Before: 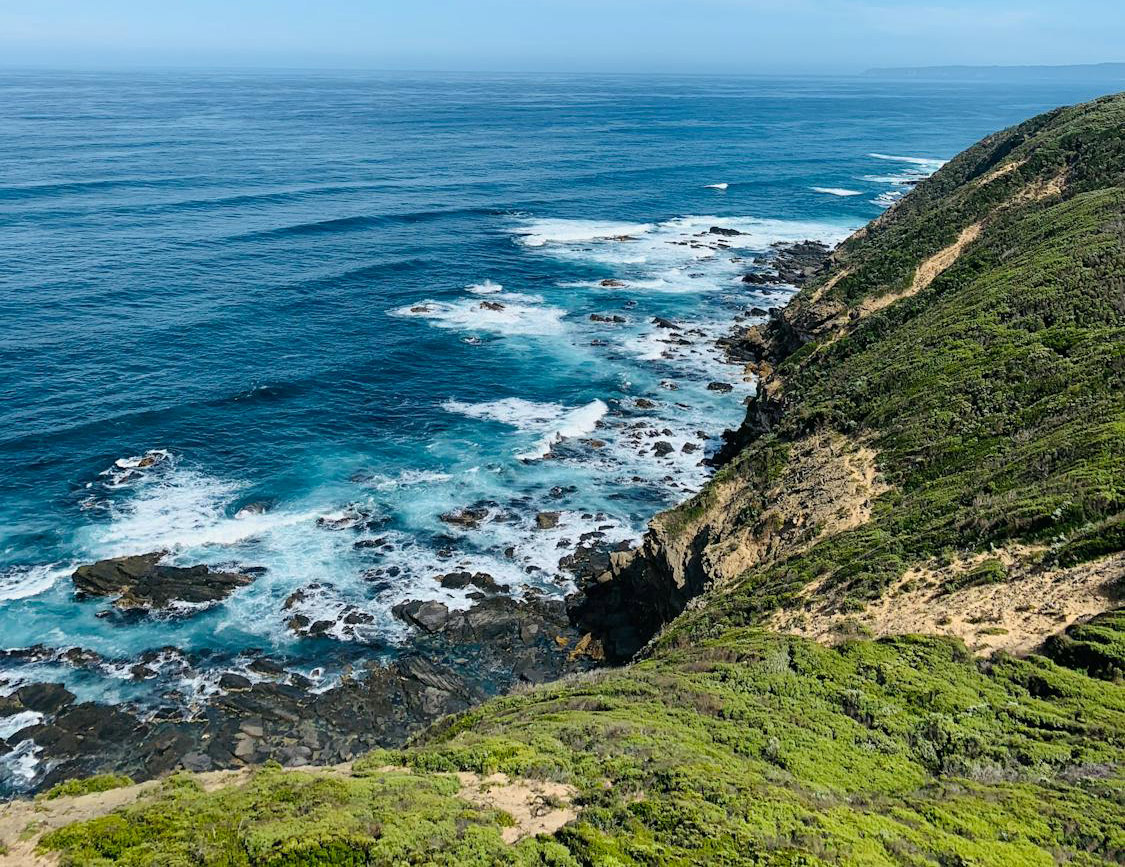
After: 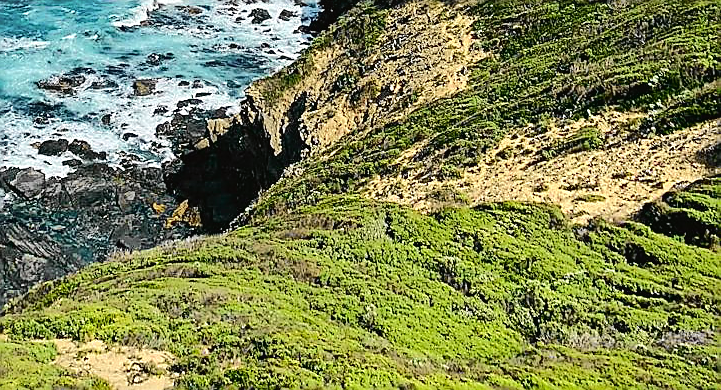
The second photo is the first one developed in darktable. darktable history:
crop and rotate: left 35.884%, top 49.949%, bottom 4.991%
tone curve: curves: ch0 [(0, 0.019) (0.066, 0.054) (0.184, 0.184) (0.369, 0.417) (0.501, 0.586) (0.617, 0.71) (0.743, 0.787) (0.997, 0.997)]; ch1 [(0, 0) (0.187, 0.156) (0.388, 0.372) (0.437, 0.428) (0.474, 0.472) (0.499, 0.5) (0.521, 0.514) (0.548, 0.567) (0.6, 0.629) (0.82, 0.831) (1, 1)]; ch2 [(0, 0) (0.234, 0.227) (0.352, 0.372) (0.459, 0.484) (0.5, 0.505) (0.518, 0.516) (0.529, 0.541) (0.56, 0.594) (0.607, 0.644) (0.74, 0.771) (0.858, 0.873) (0.999, 0.994)], color space Lab, independent channels, preserve colors none
sharpen: radius 1.407, amount 1.258, threshold 0.677
exposure: exposure 0.202 EV, compensate highlight preservation false
